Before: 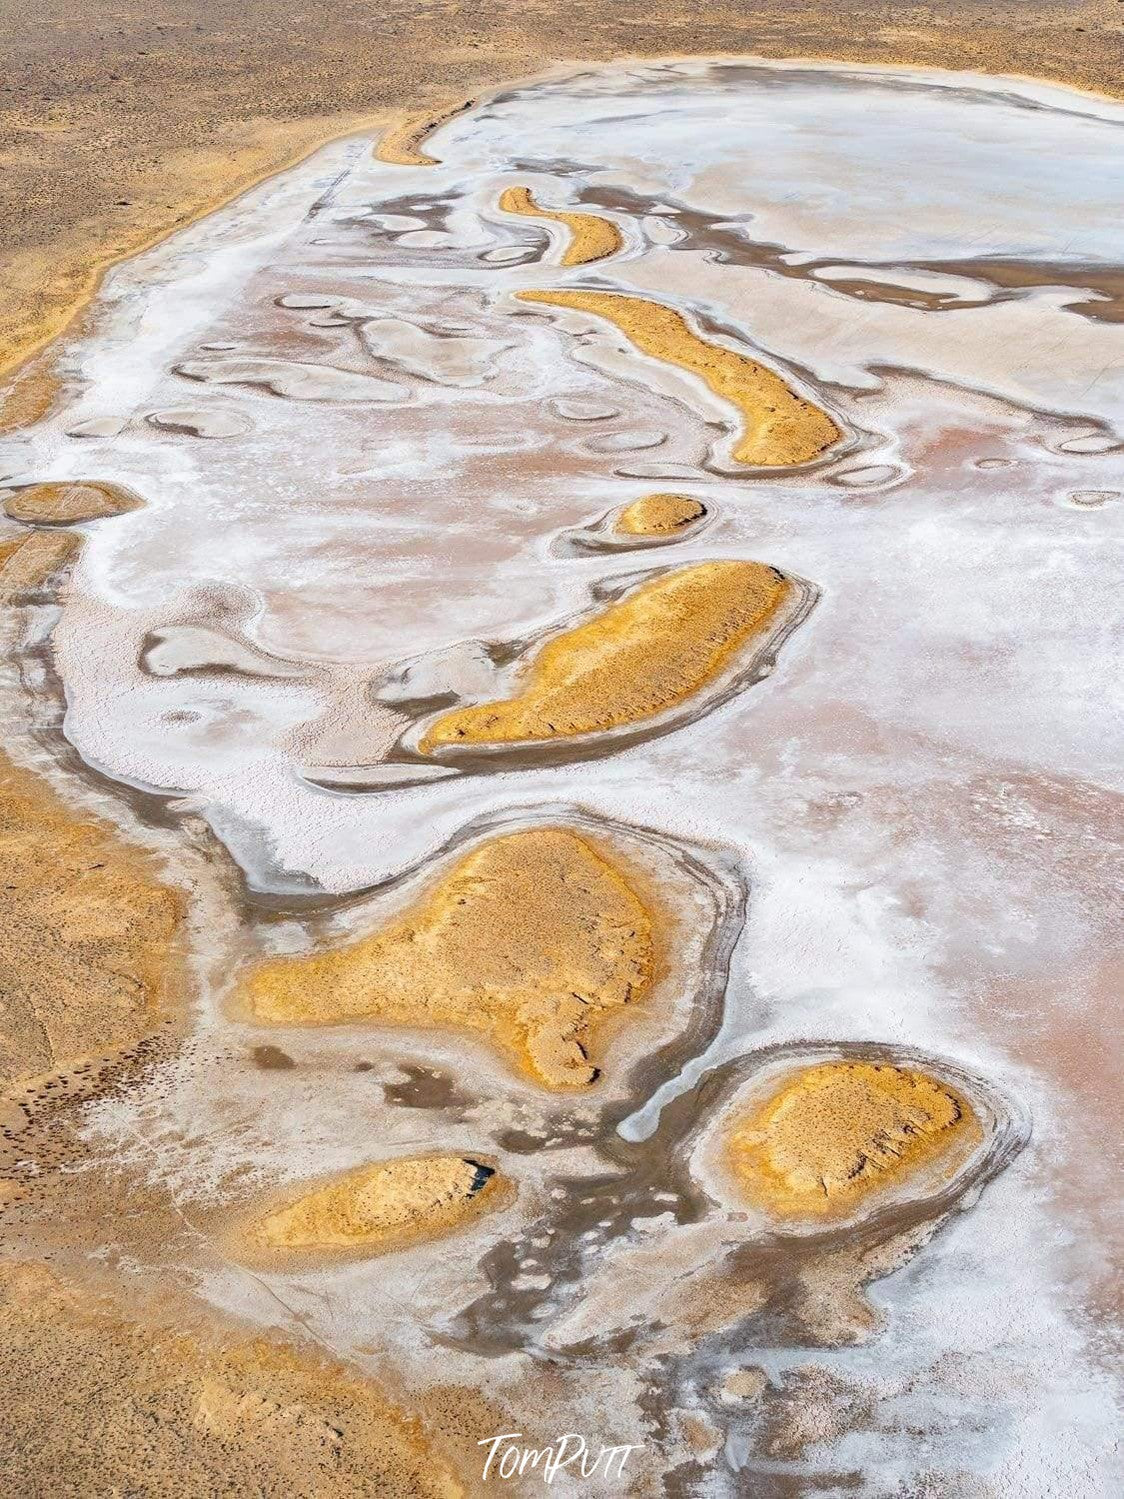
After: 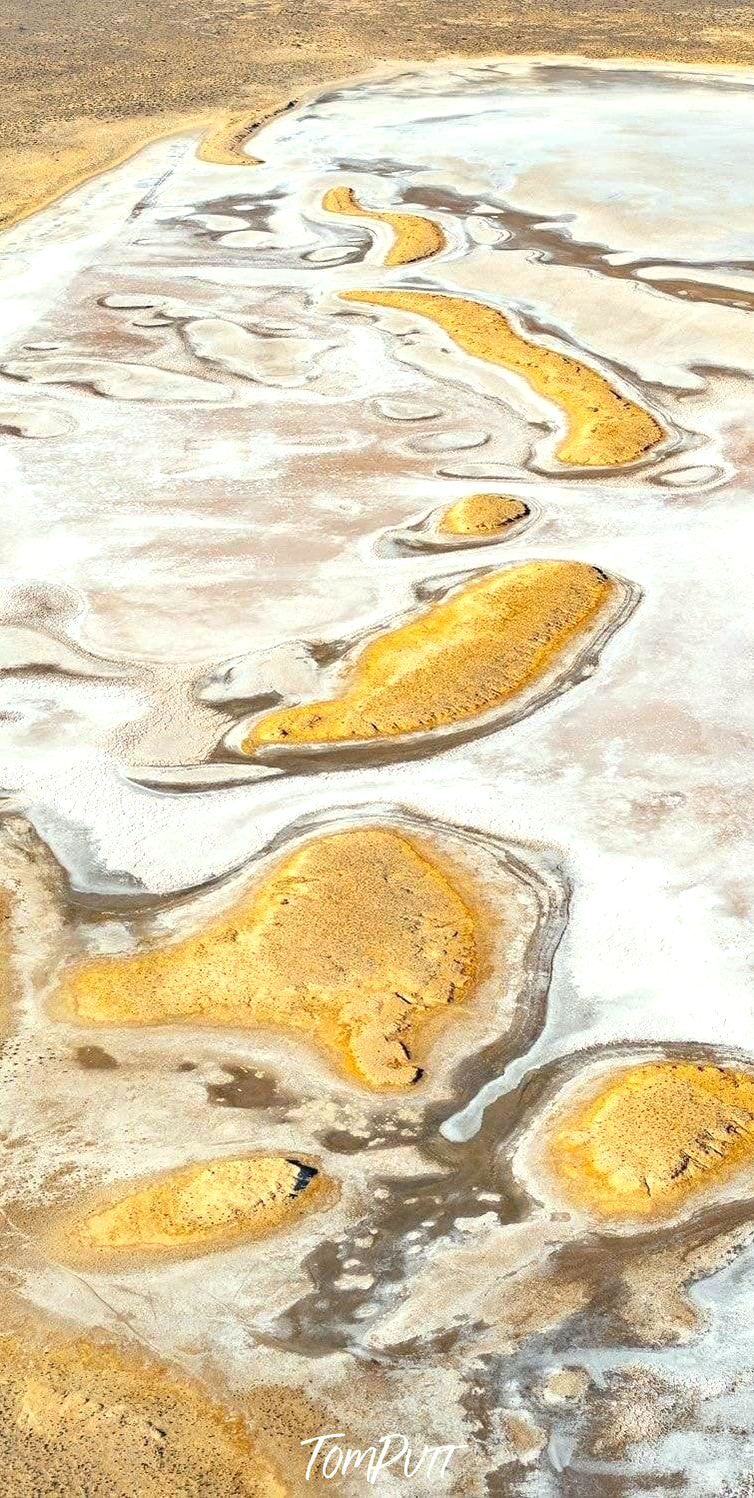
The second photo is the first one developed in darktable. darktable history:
color correction: highlights a* -4.24, highlights b* 7.19
crop and rotate: left 15.812%, right 17.105%
tone equalizer: -8 EV -0.408 EV, -7 EV -0.387 EV, -6 EV -0.364 EV, -5 EV -0.243 EV, -3 EV 0.231 EV, -2 EV 0.34 EV, -1 EV 0.385 EV, +0 EV 0.434 EV
